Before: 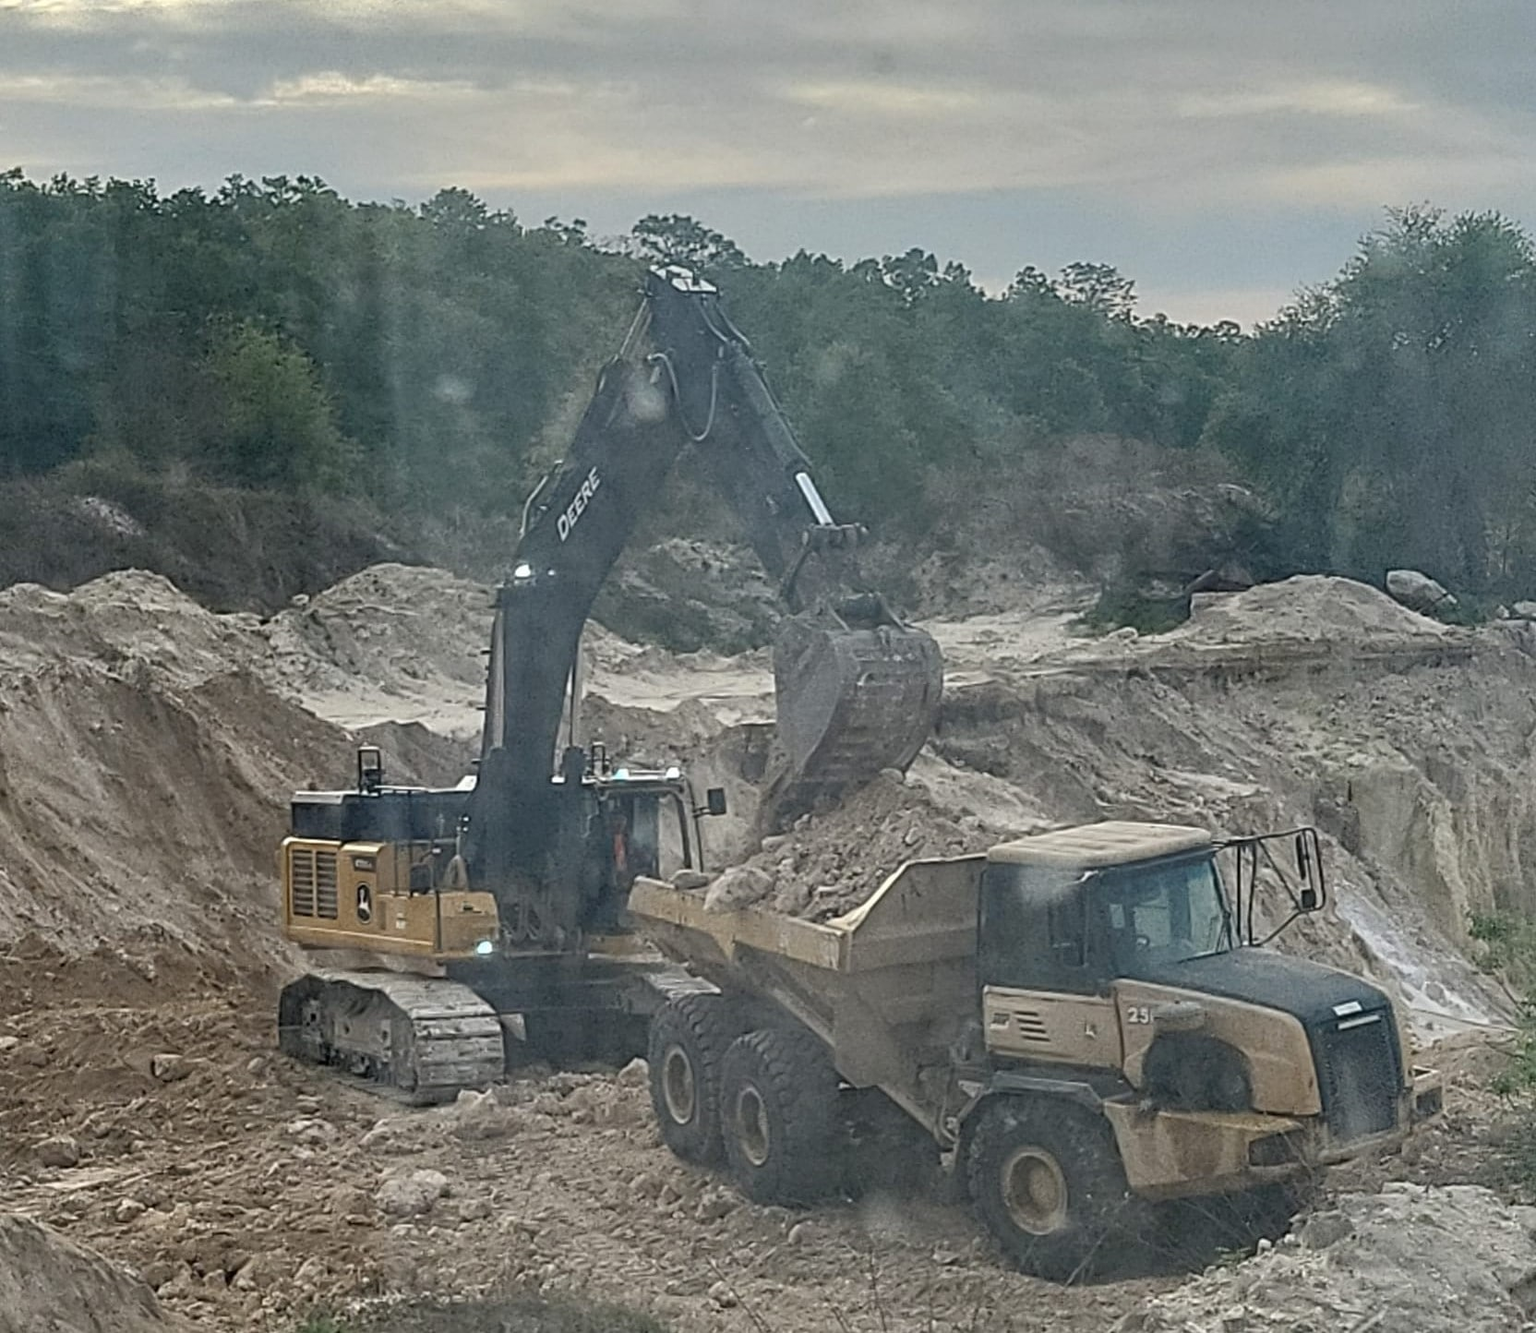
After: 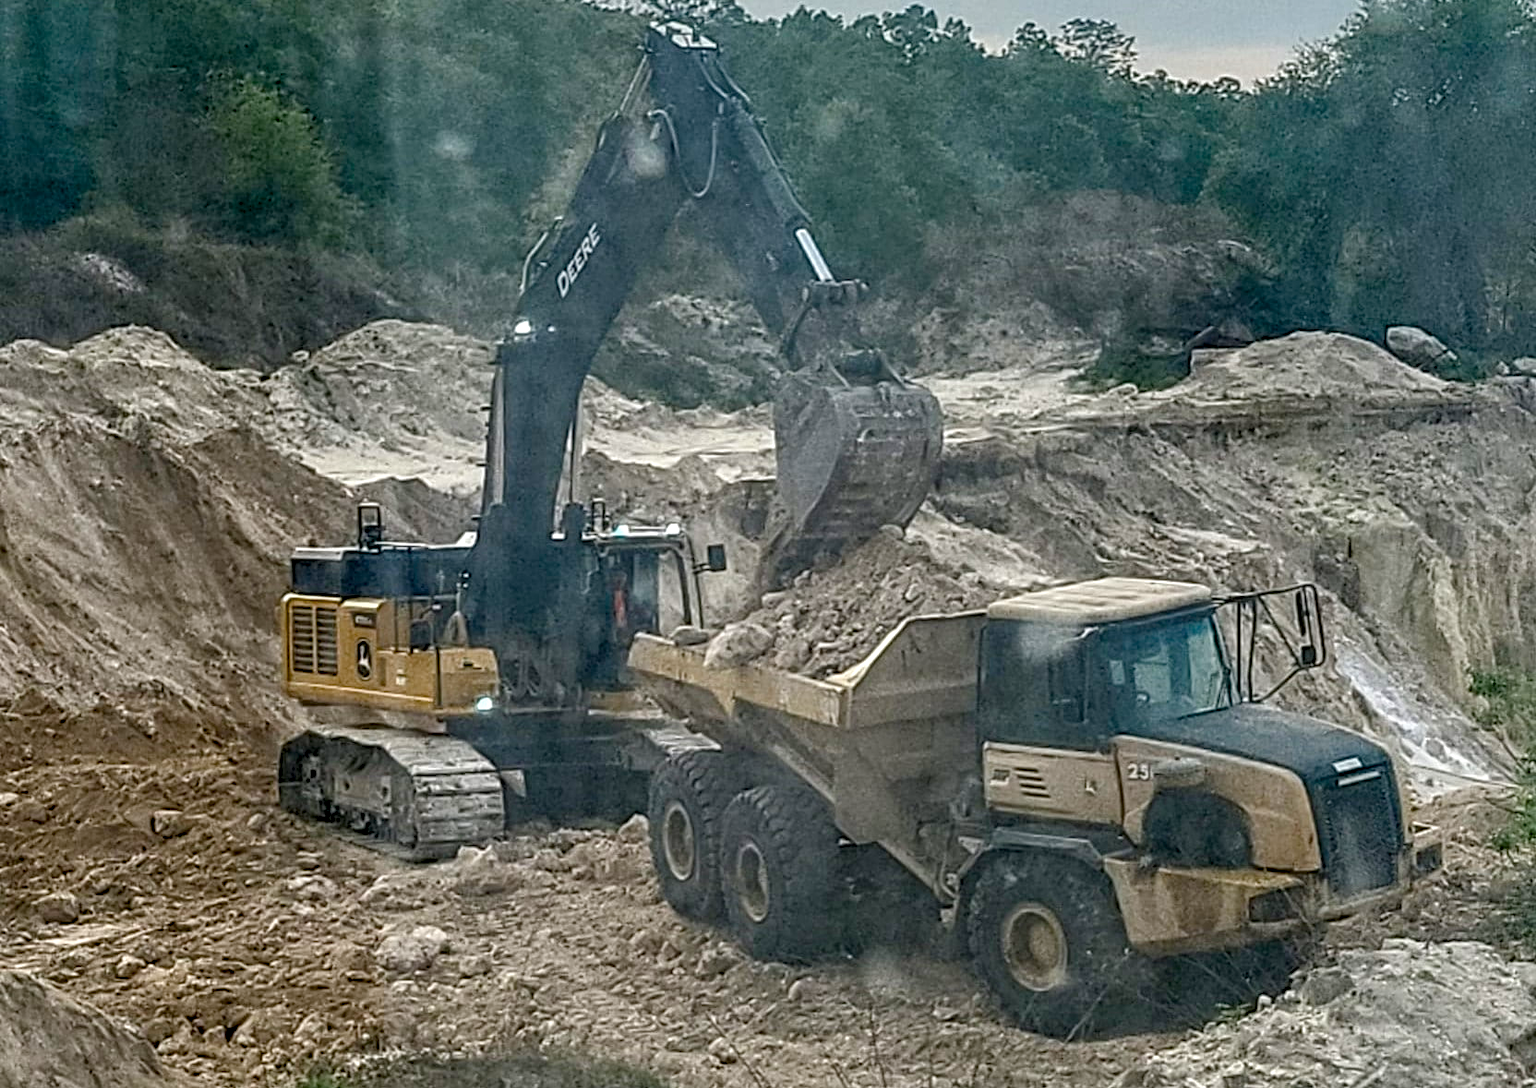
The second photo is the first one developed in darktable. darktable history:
crop and rotate: top 18.346%
color balance rgb: shadows lift › chroma 0.668%, shadows lift › hue 114.63°, global offset › luminance -0.483%, perceptual saturation grading › global saturation 43.973%, perceptual saturation grading › highlights -25.423%, perceptual saturation grading › shadows 49.658%
local contrast: detail 150%
